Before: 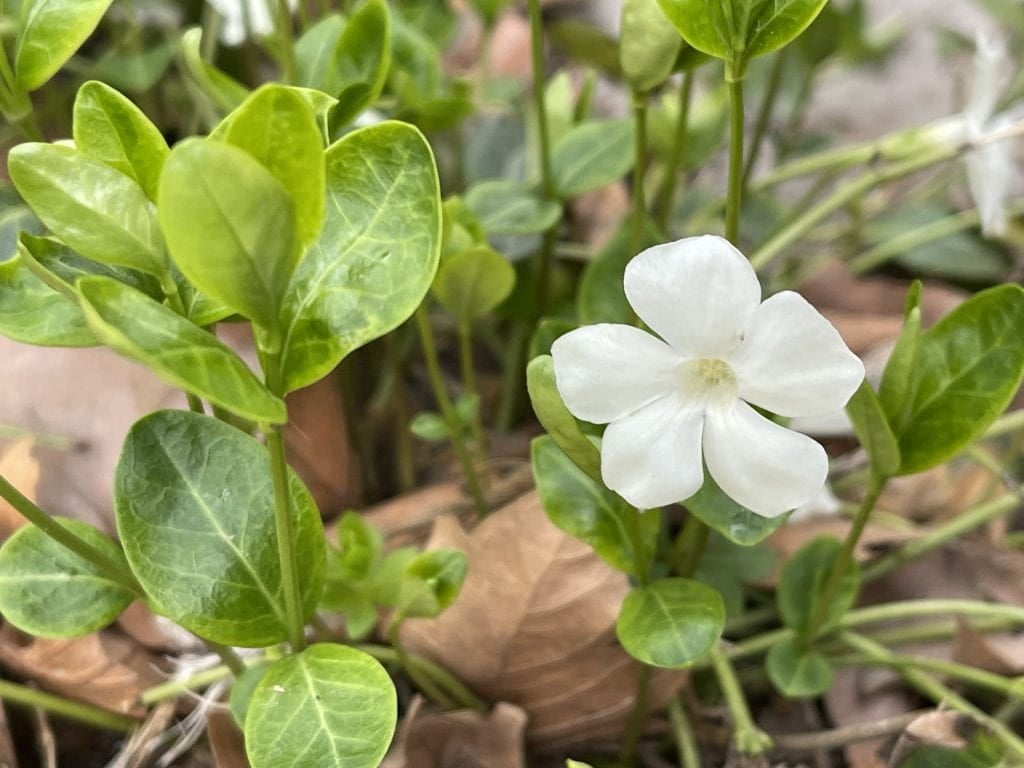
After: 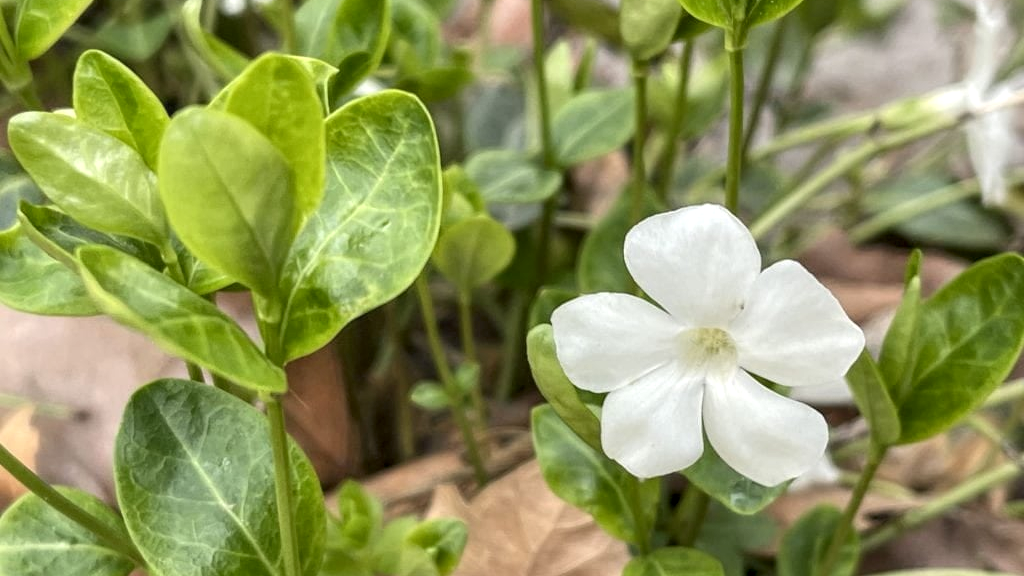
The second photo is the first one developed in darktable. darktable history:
local contrast: detail 130%
crop: top 4.078%, bottom 20.851%
